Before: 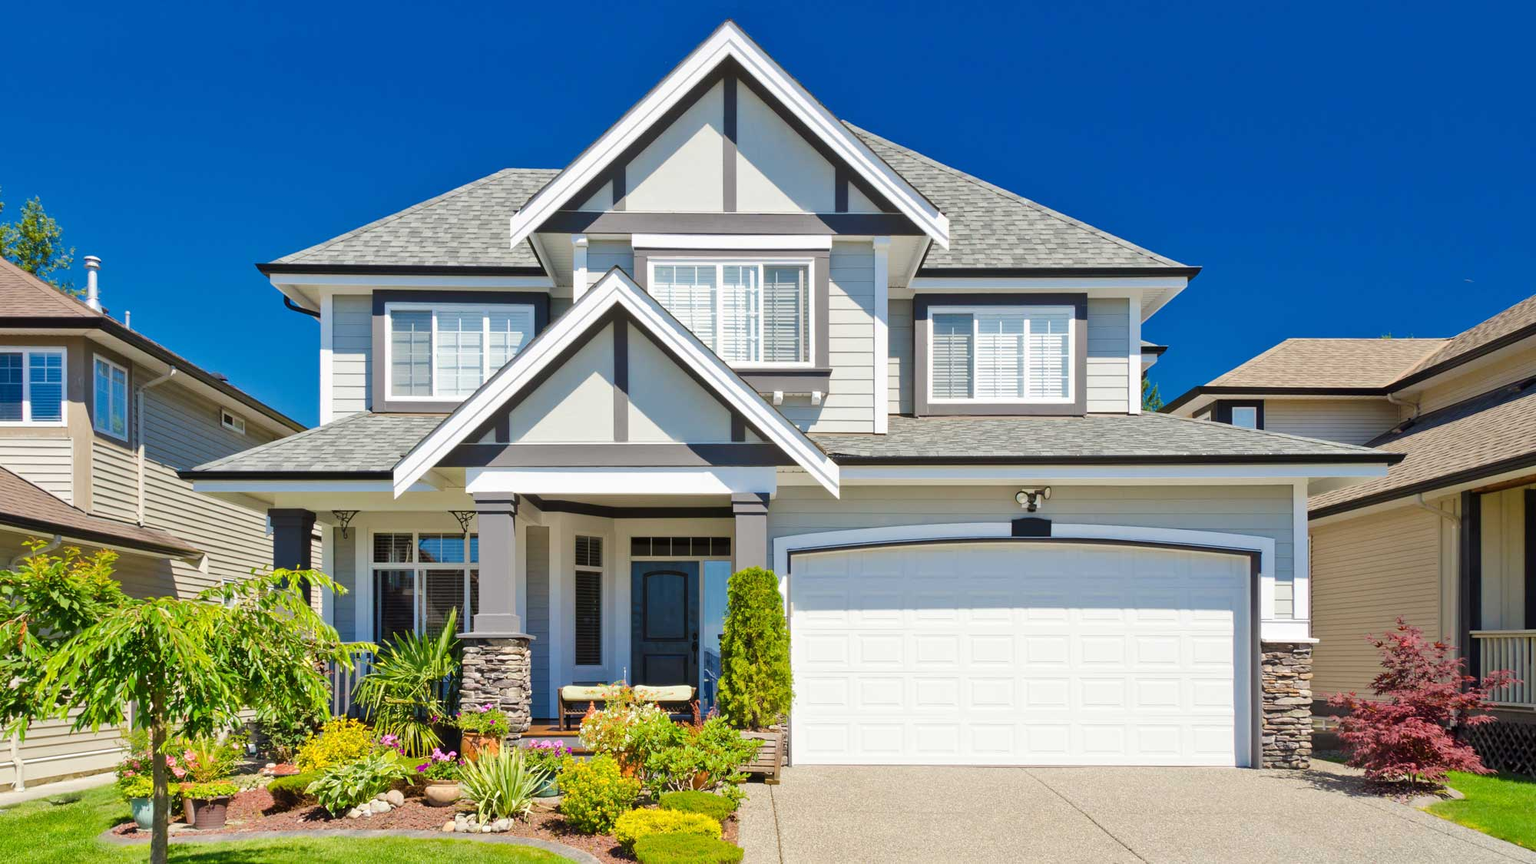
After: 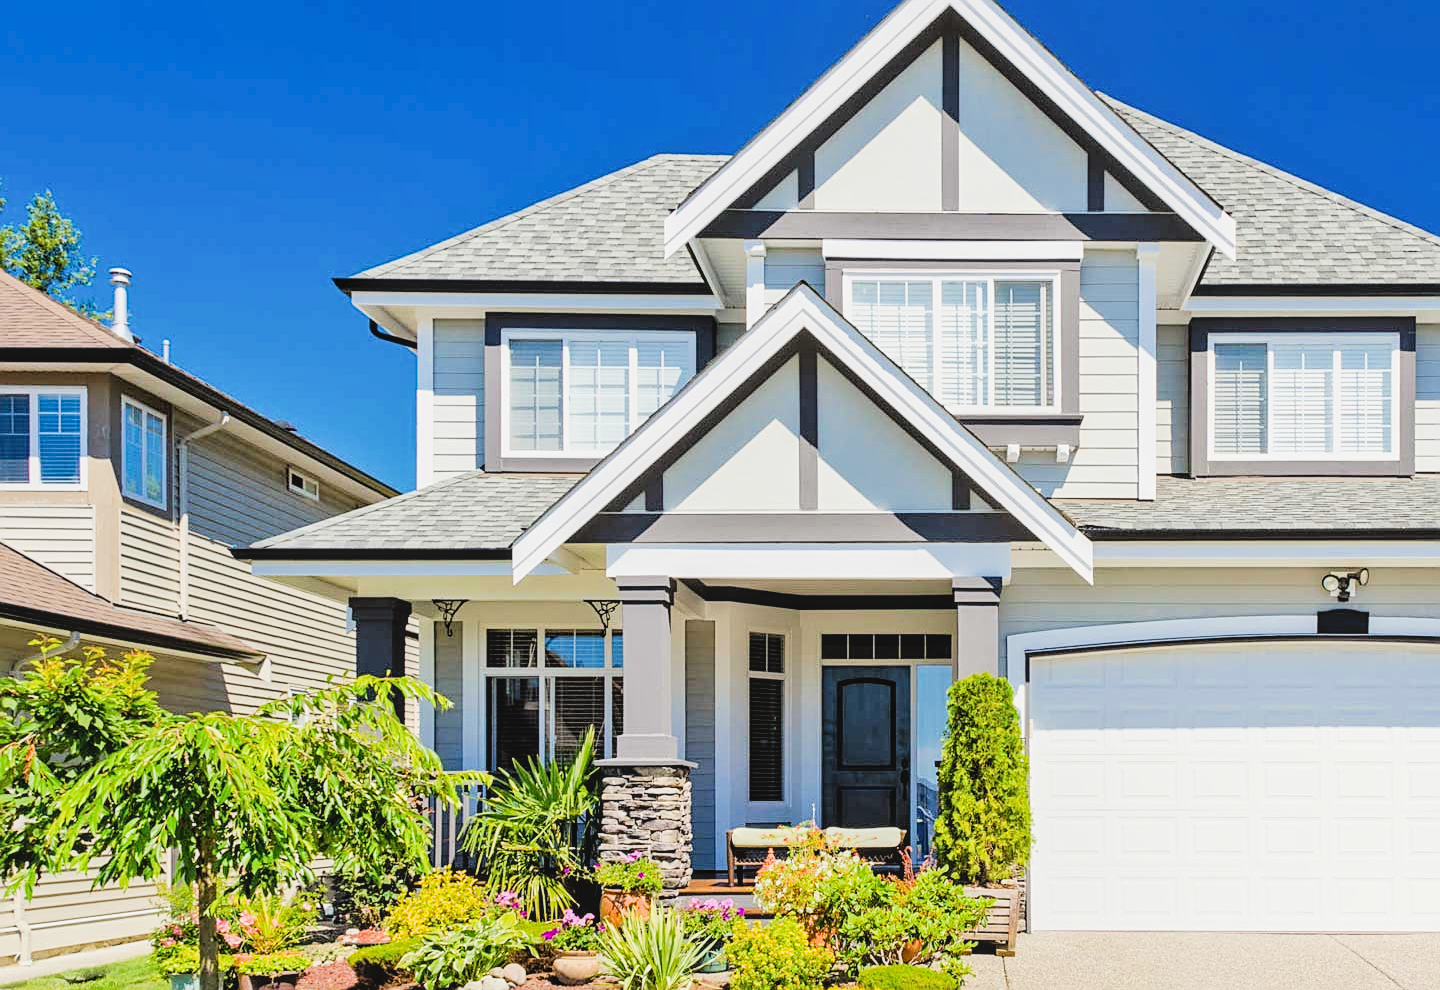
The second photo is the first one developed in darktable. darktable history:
sharpen: on, module defaults
crop: top 5.803%, right 27.864%, bottom 5.804%
local contrast: detail 110%
exposure: black level correction 0, exposure 0.68 EV, compensate exposure bias true, compensate highlight preservation false
filmic rgb: black relative exposure -5 EV, hardness 2.88, contrast 1.3, highlights saturation mix -10%
